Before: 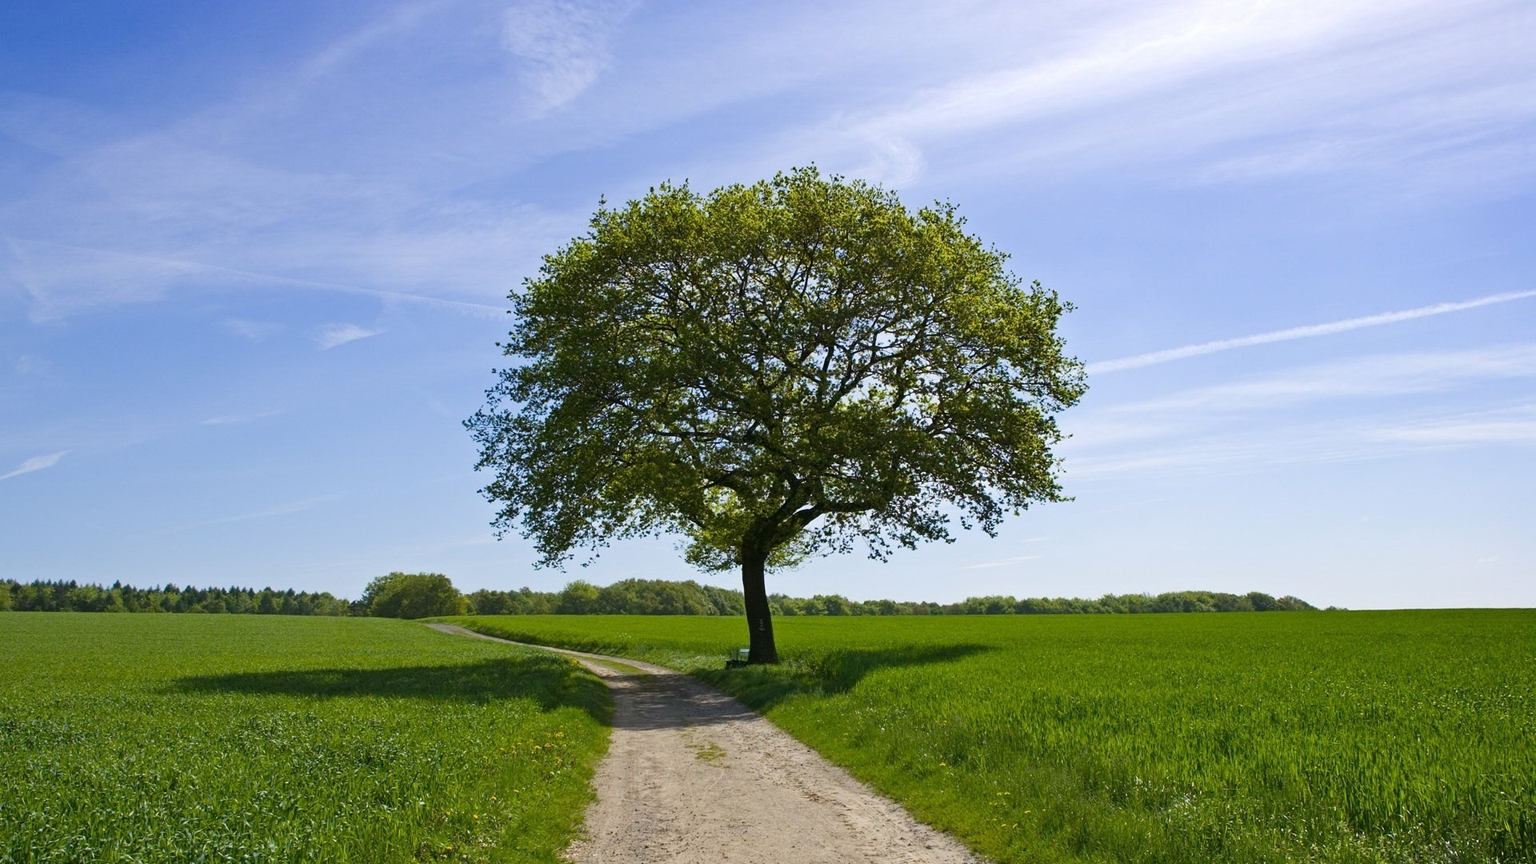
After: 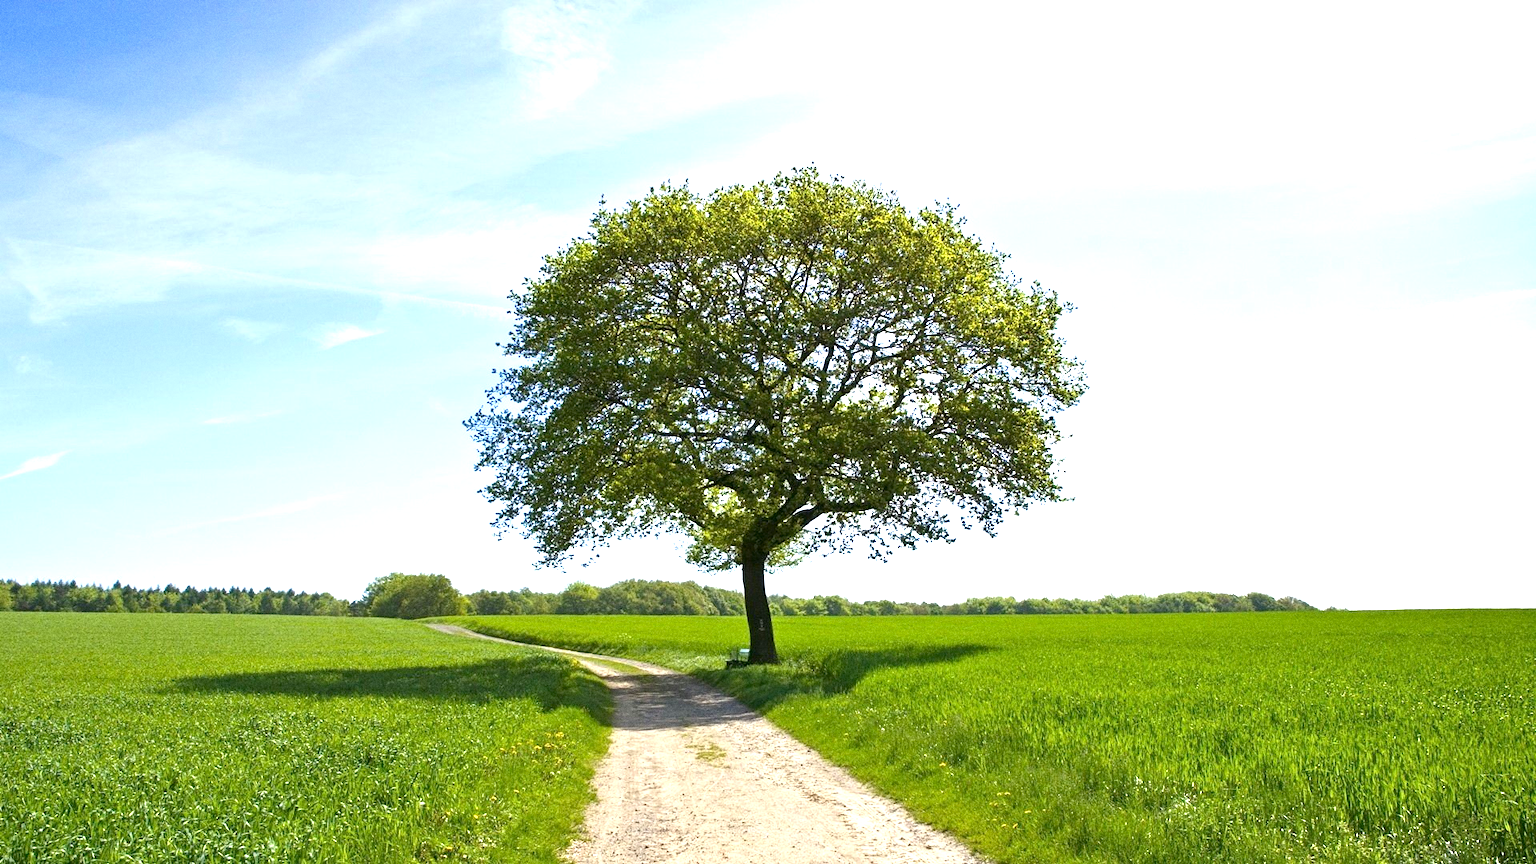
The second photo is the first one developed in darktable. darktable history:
exposure: black level correction 0.001, exposure 1.3 EV, compensate highlight preservation false
grain: coarseness 0.09 ISO
